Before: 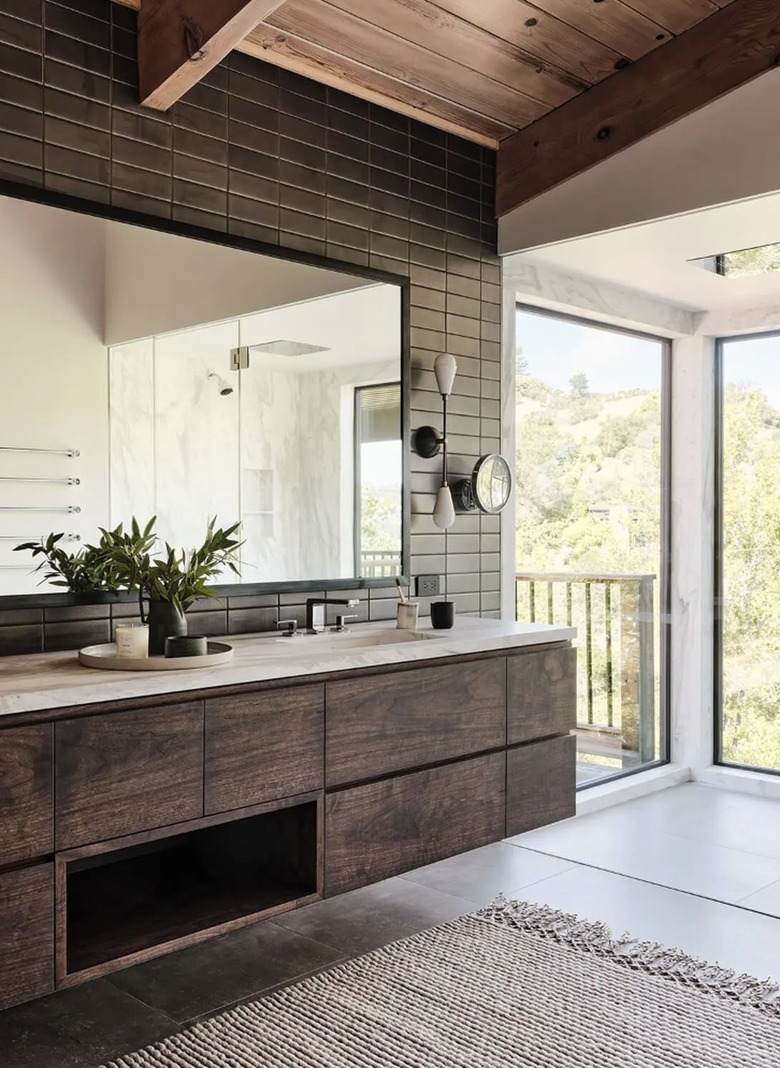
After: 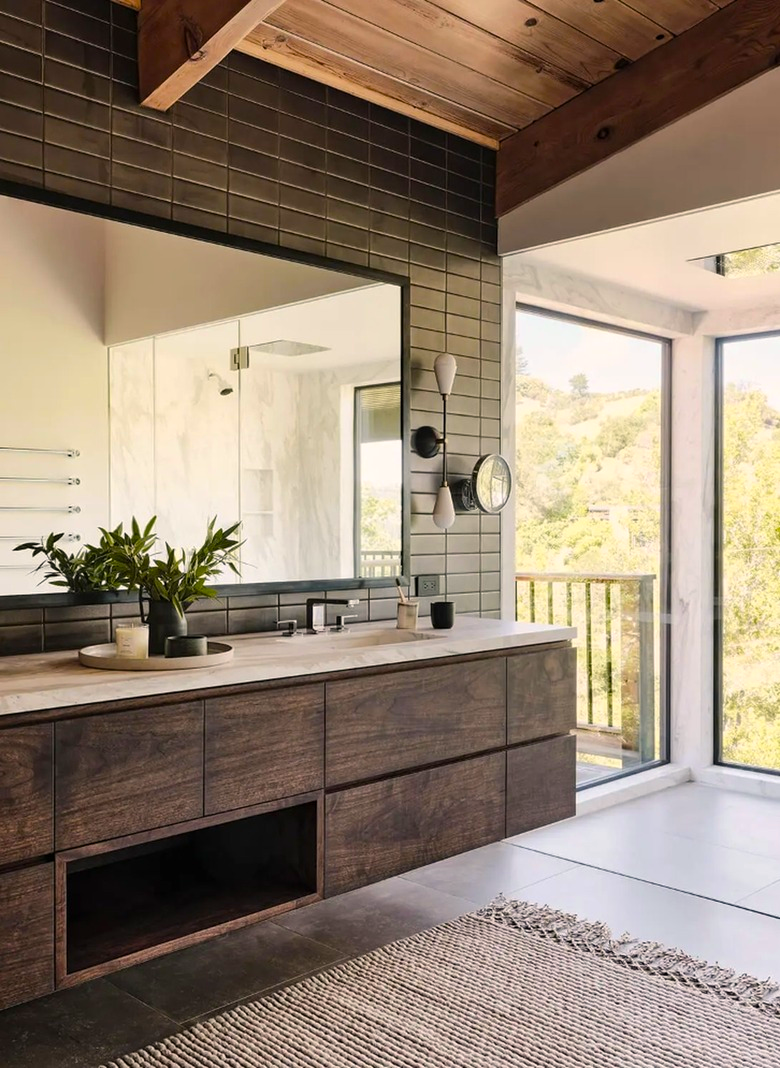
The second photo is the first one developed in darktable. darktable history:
color balance rgb: shadows lift › hue 85.84°, highlights gain › chroma 1.35%, highlights gain › hue 56.16°, perceptual saturation grading › global saturation 40.61%, global vibrance 20%
